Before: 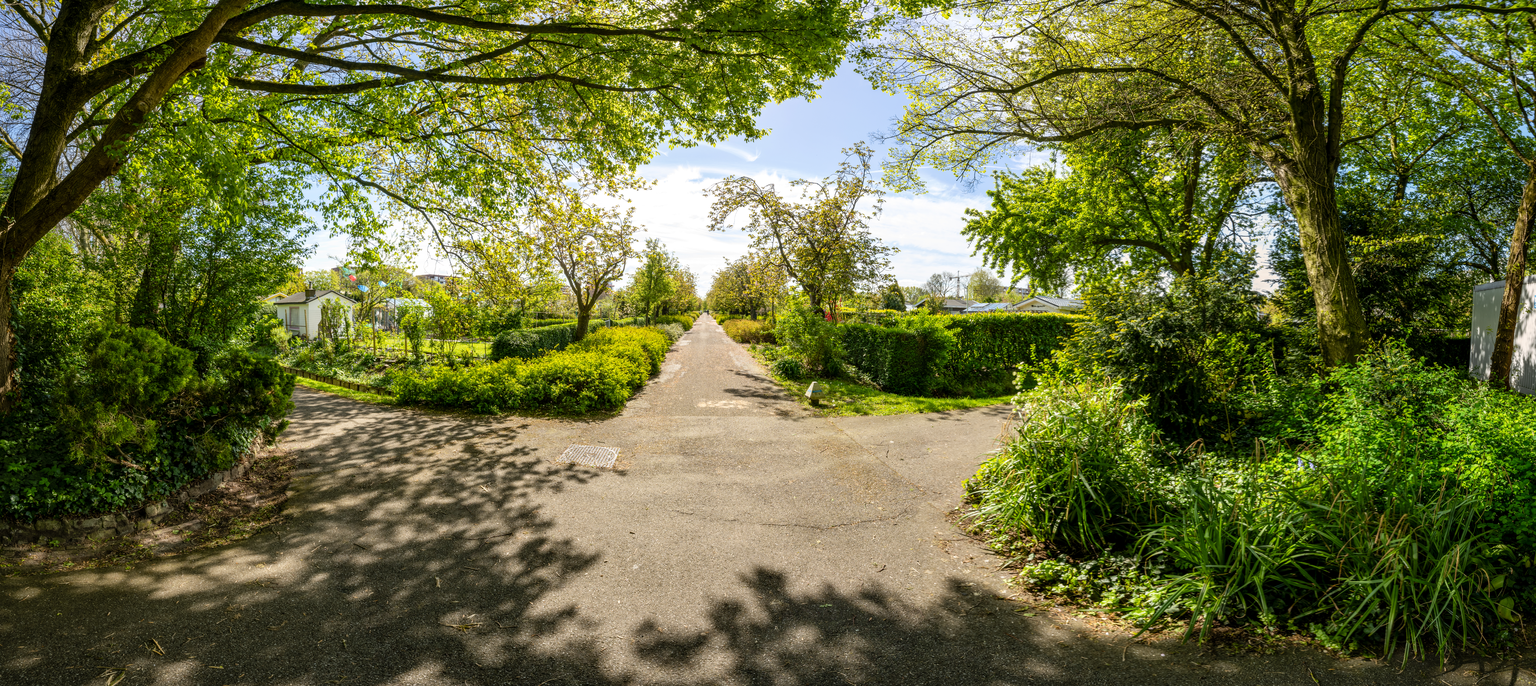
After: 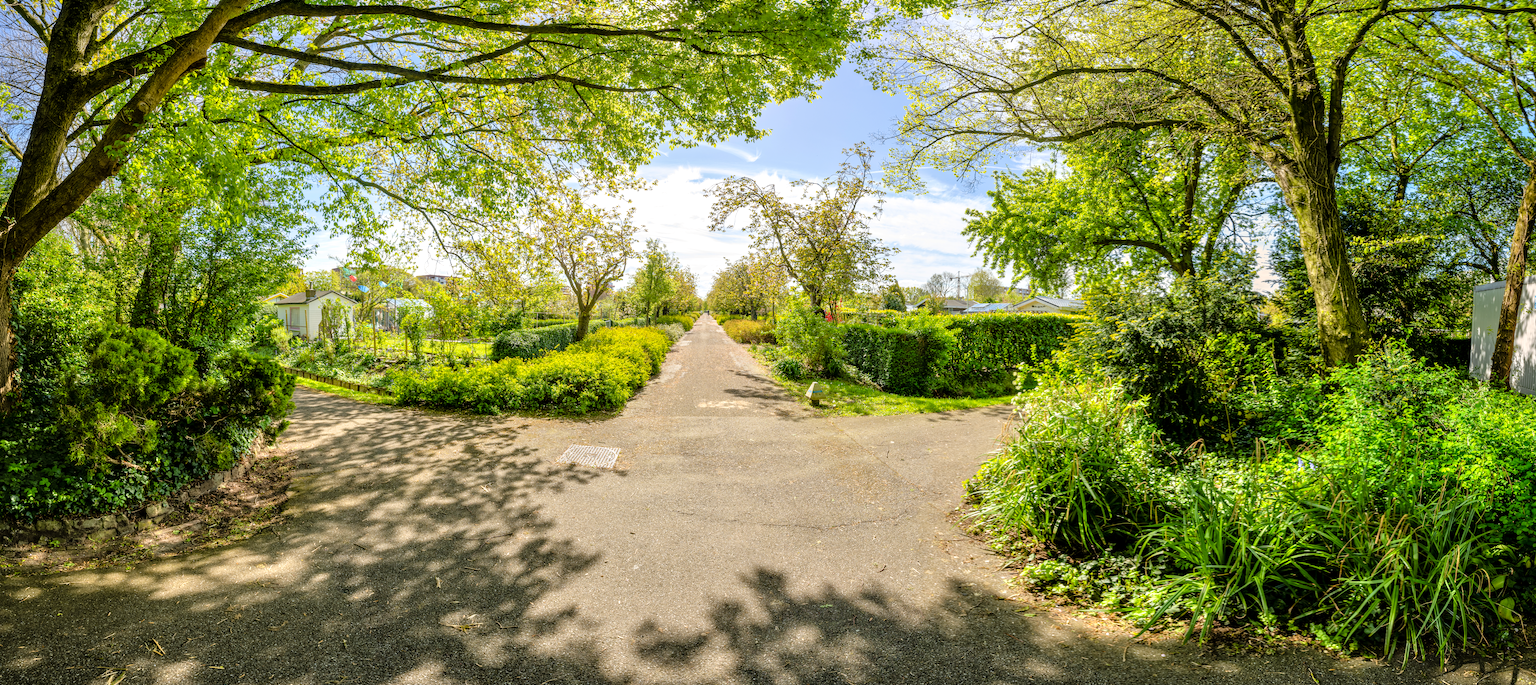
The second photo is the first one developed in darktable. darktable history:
haze removal: strength 0.29, distance 0.25, compatibility mode true, adaptive false
tone equalizer: -7 EV 0.15 EV, -6 EV 0.6 EV, -5 EV 1.15 EV, -4 EV 1.33 EV, -3 EV 1.15 EV, -2 EV 0.6 EV, -1 EV 0.15 EV, mask exposure compensation -0.5 EV
